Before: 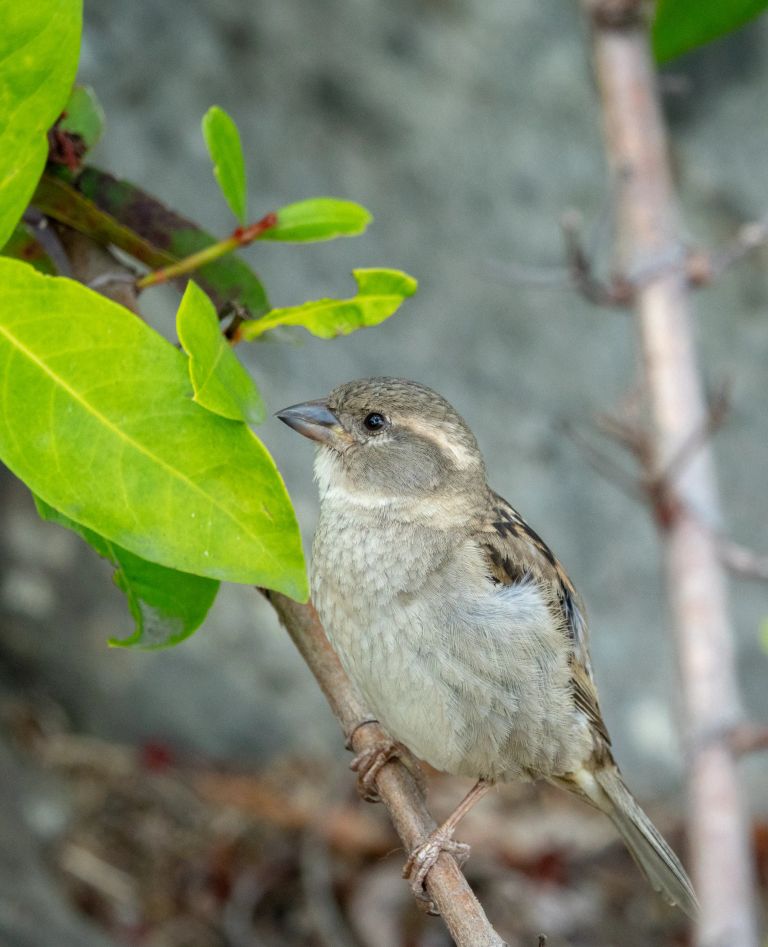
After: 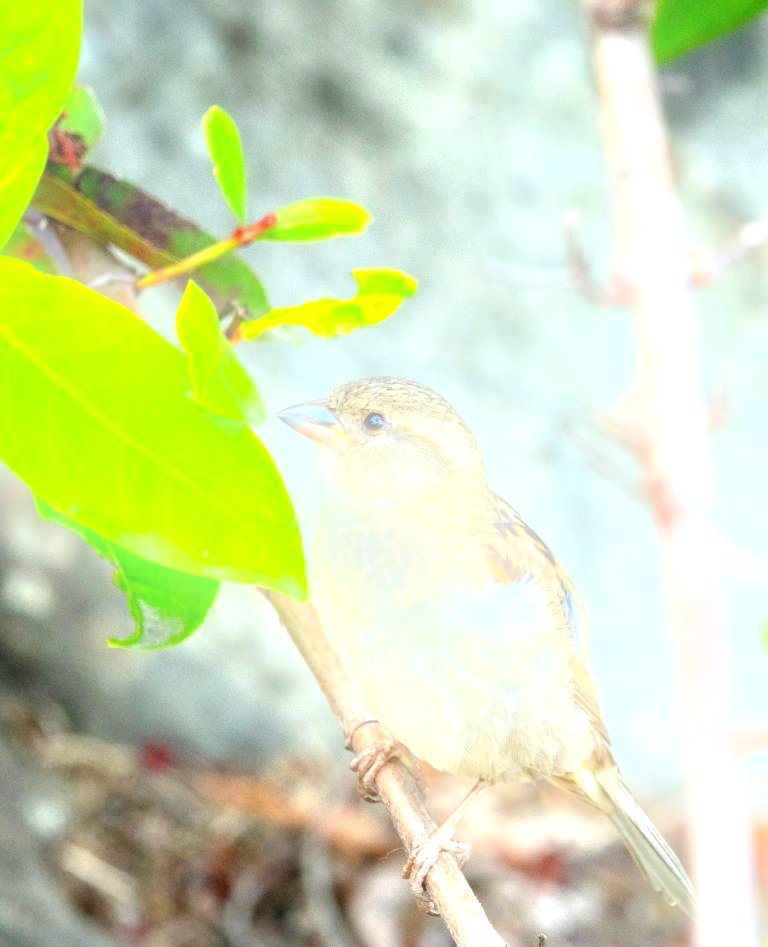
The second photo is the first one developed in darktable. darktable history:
bloom: size 13.65%, threshold 98.39%, strength 4.82%
exposure: black level correction 0.001, exposure 1.719 EV, compensate exposure bias true, compensate highlight preservation false
